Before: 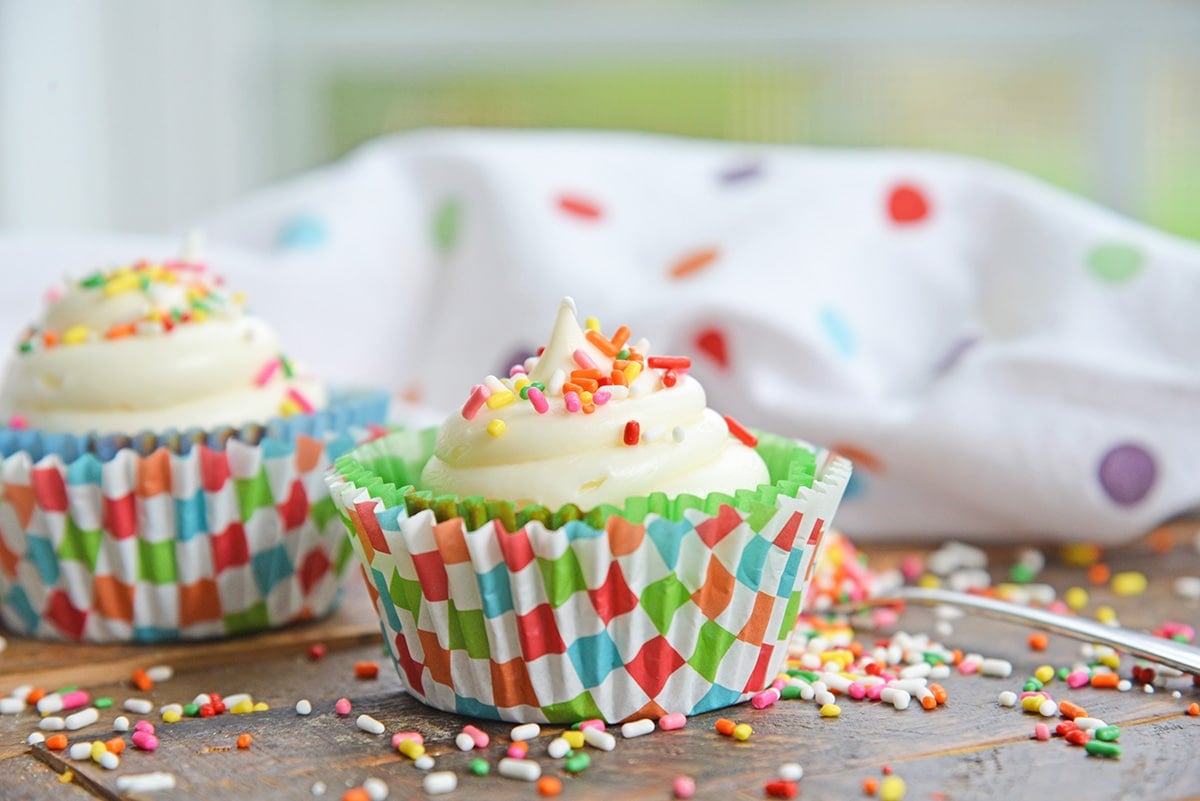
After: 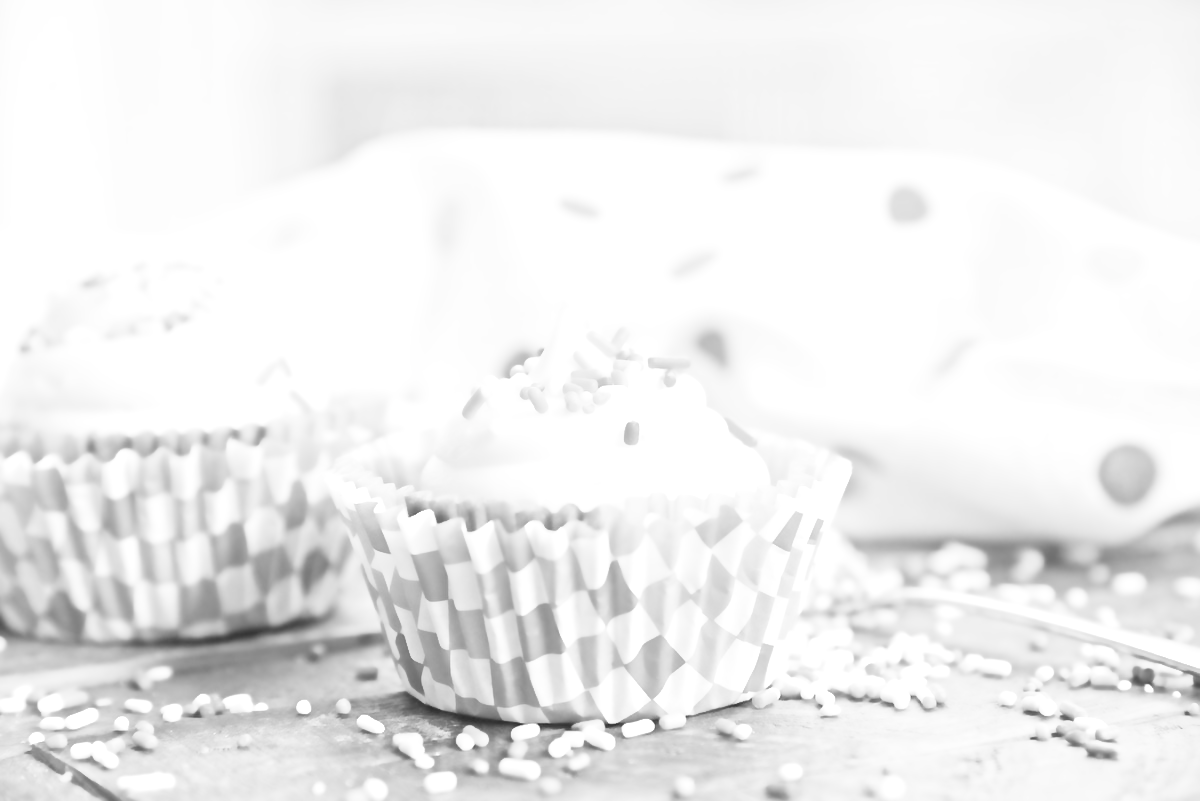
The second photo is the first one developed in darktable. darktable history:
exposure: black level correction 0, exposure 2.304 EV, compensate highlight preservation false
color balance rgb: shadows lift › hue 87.45°, power › hue 308.84°, perceptual saturation grading › global saturation 10.241%
contrast equalizer: octaves 7, y [[0.5, 0.5, 0.5, 0.515, 0.749, 0.84], [0.5 ×6], [0.5 ×6], [0, 0, 0, 0.001, 0.067, 0.262], [0 ×6]], mix -0.981
color zones: curves: ch0 [(0, 0.465) (0.092, 0.596) (0.289, 0.464) (0.429, 0.453) (0.571, 0.464) (0.714, 0.455) (0.857, 0.462) (1, 0.465)]
local contrast: on, module defaults
filmic rgb: black relative exposure -7.65 EV, white relative exposure 4.56 EV, hardness 3.61
color calibration: output gray [0.714, 0.278, 0, 0], illuminant custom, x 0.388, y 0.387, temperature 3795.41 K
